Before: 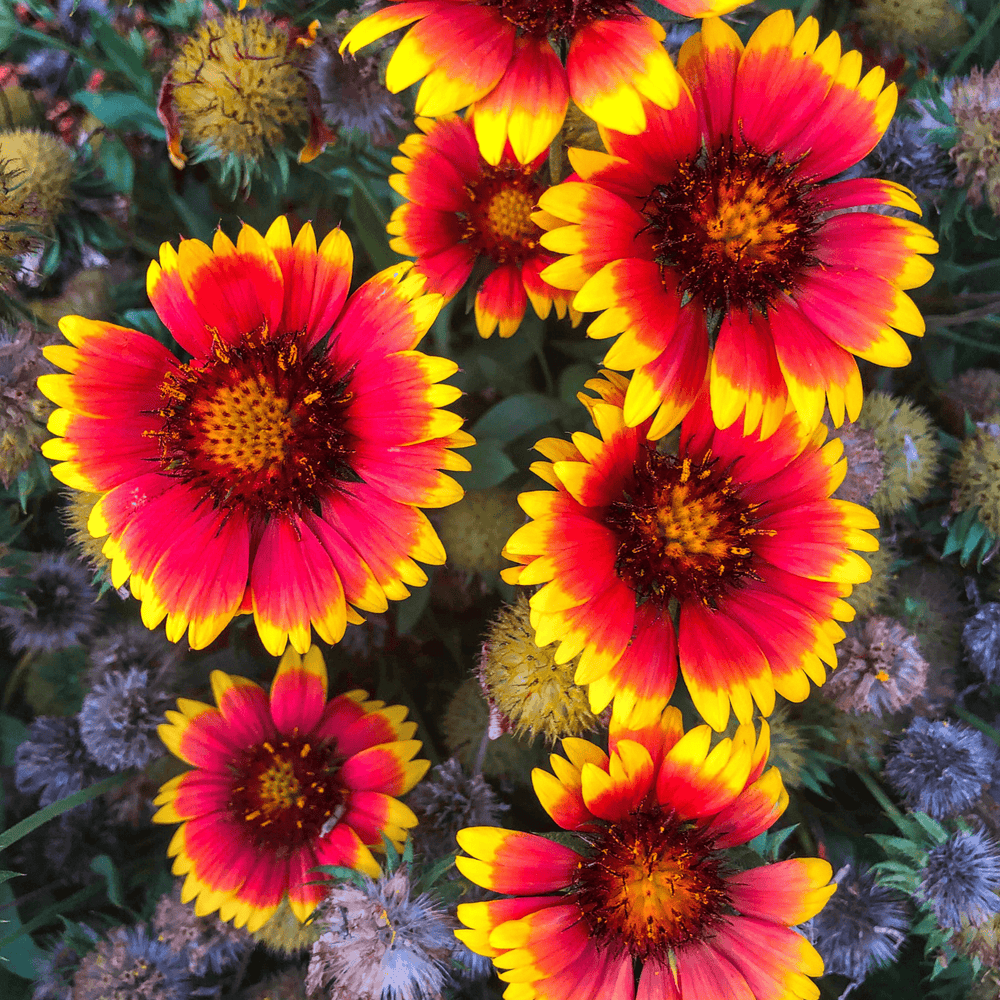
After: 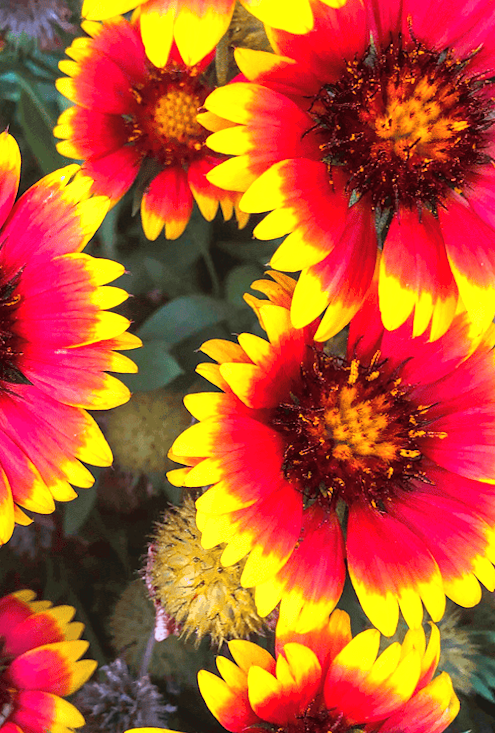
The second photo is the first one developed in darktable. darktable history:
exposure: black level correction 0, exposure 0.7 EV, compensate exposure bias true, compensate highlight preservation false
crop: left 32.075%, top 10.976%, right 18.355%, bottom 17.596%
rotate and perspective: lens shift (horizontal) -0.055, automatic cropping off
